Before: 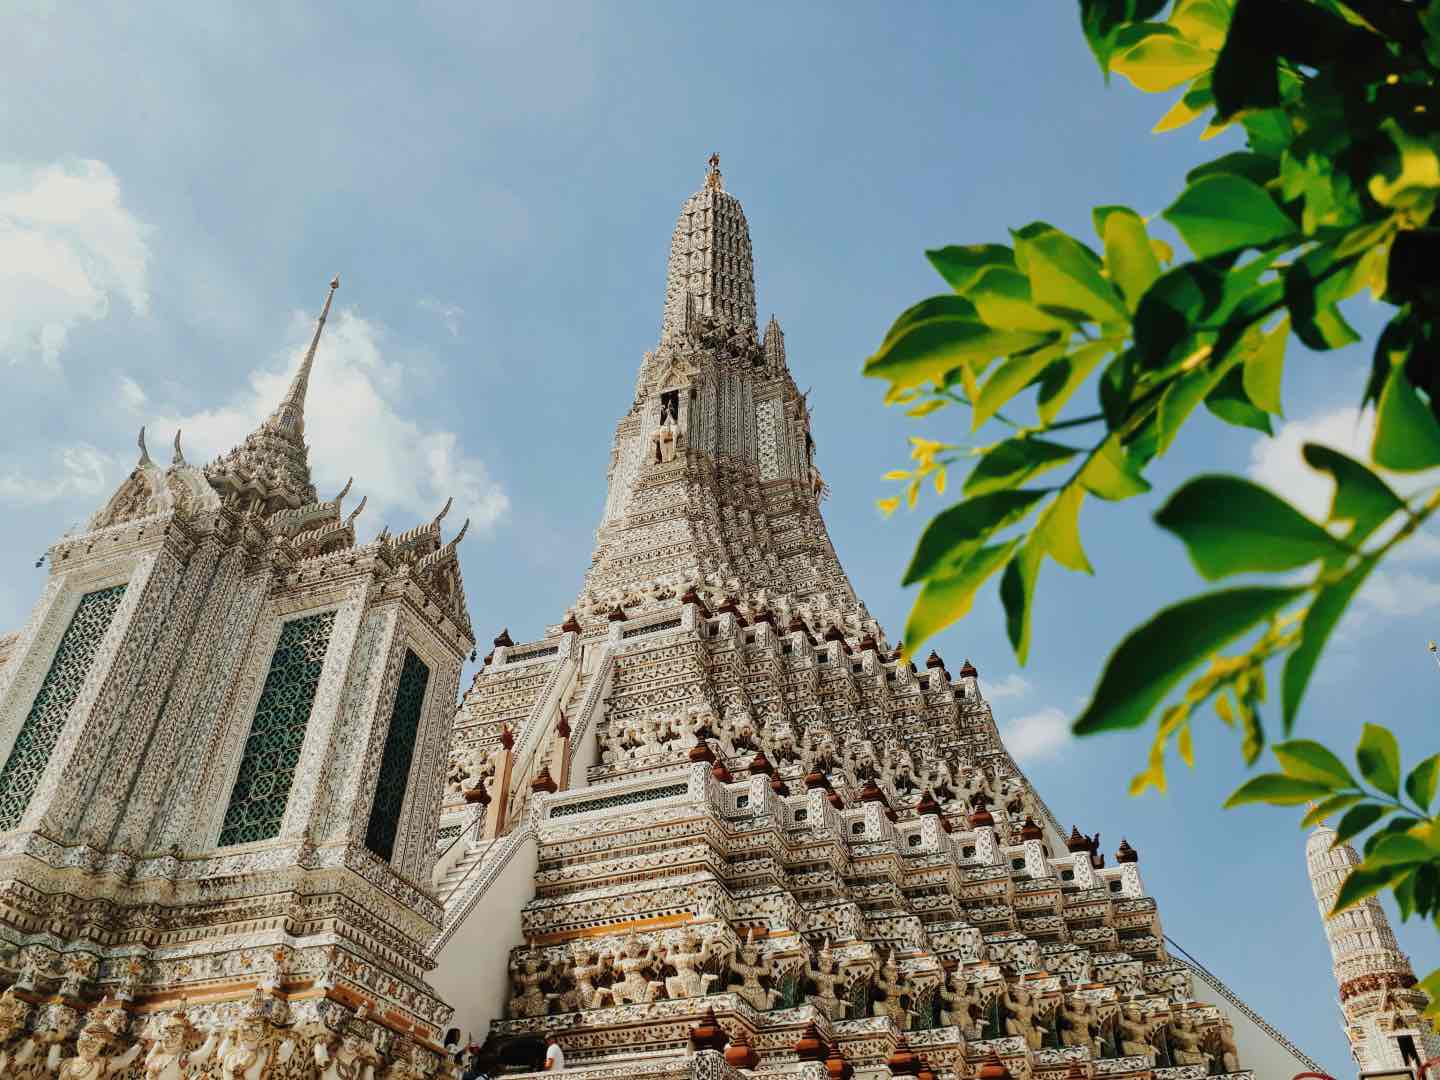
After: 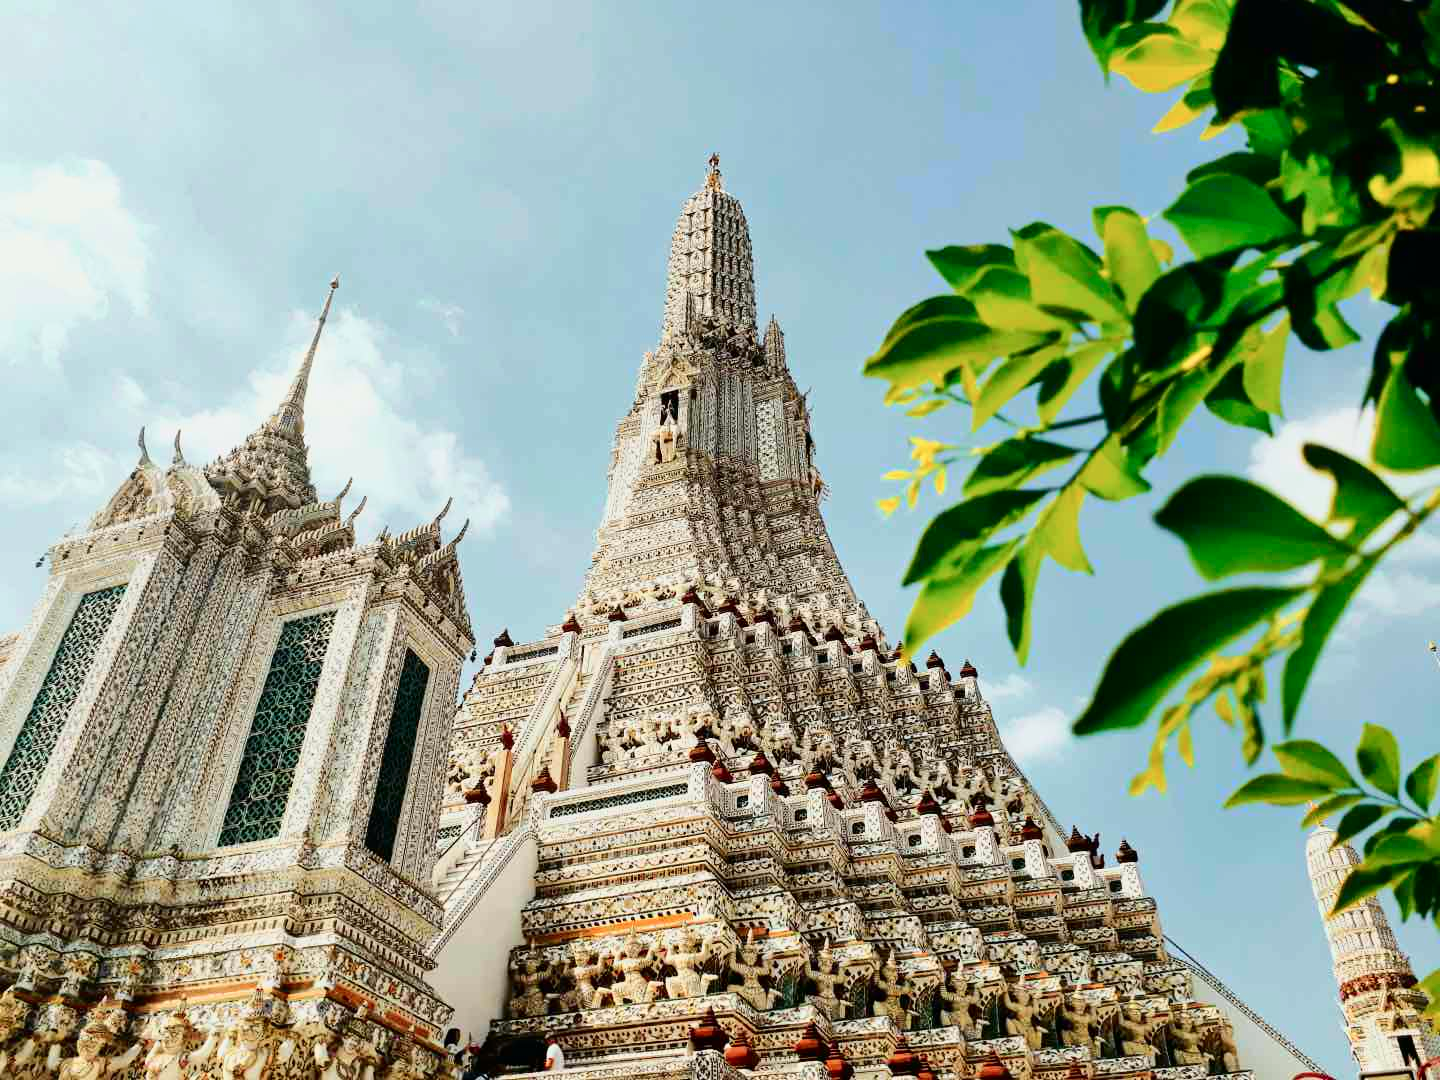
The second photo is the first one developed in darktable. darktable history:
exposure: exposure 0.207 EV, compensate highlight preservation false
tone curve: curves: ch0 [(0, 0) (0.035, 0.011) (0.133, 0.076) (0.285, 0.265) (0.491, 0.541) (0.617, 0.693) (0.704, 0.77) (0.794, 0.865) (0.895, 0.938) (1, 0.976)]; ch1 [(0, 0) (0.318, 0.278) (0.444, 0.427) (0.502, 0.497) (0.543, 0.547) (0.601, 0.641) (0.746, 0.764) (1, 1)]; ch2 [(0, 0) (0.316, 0.292) (0.381, 0.37) (0.423, 0.448) (0.476, 0.482) (0.502, 0.5) (0.543, 0.547) (0.587, 0.613) (0.642, 0.672) (0.704, 0.727) (0.865, 0.827) (1, 0.951)], color space Lab, independent channels, preserve colors none
